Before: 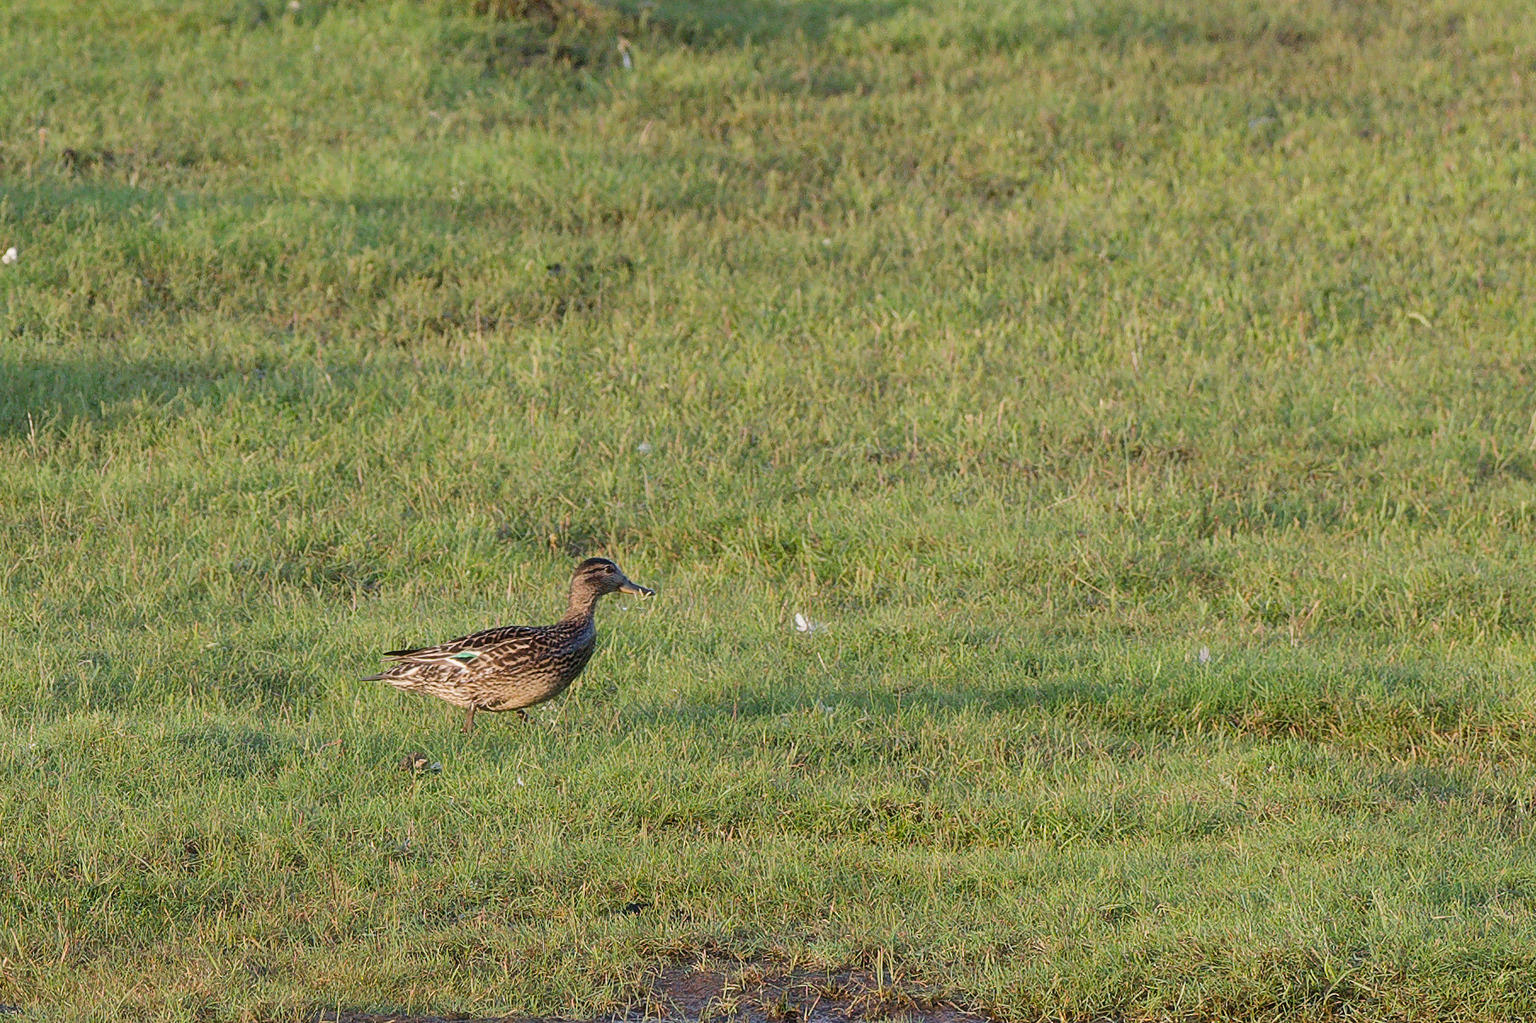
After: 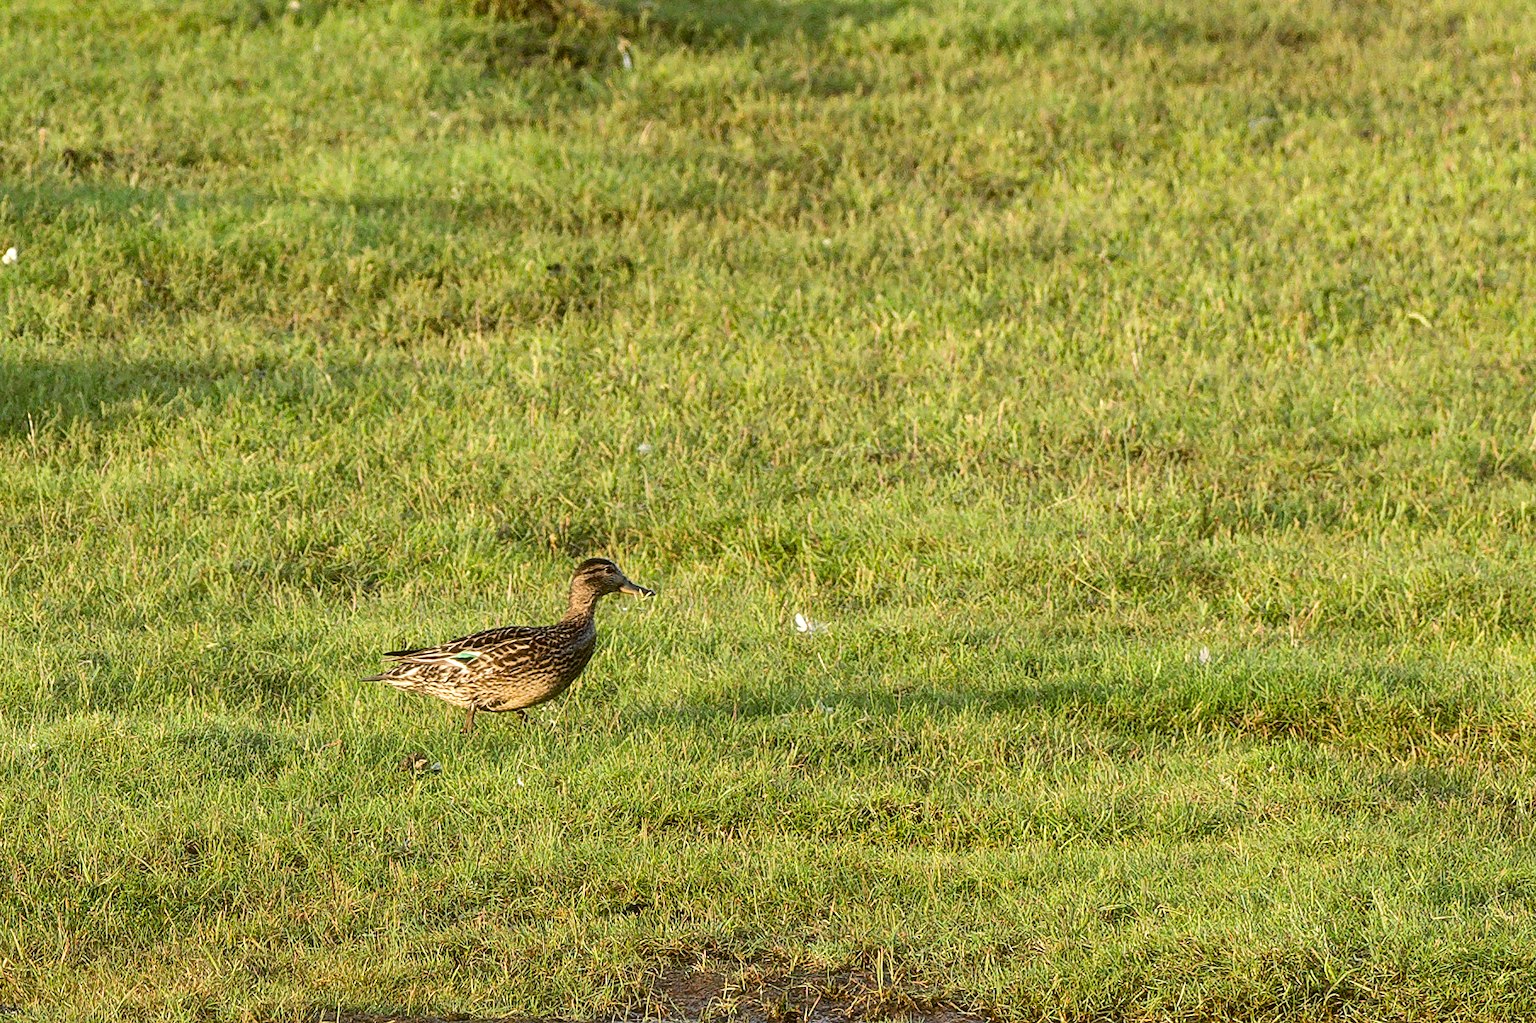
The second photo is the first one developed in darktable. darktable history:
tone equalizer: -8 EV -0.746 EV, -7 EV -0.729 EV, -6 EV -0.611 EV, -5 EV -0.36 EV, -3 EV 0.389 EV, -2 EV 0.6 EV, -1 EV 0.686 EV, +0 EV 0.744 EV, edges refinement/feathering 500, mask exposure compensation -1.57 EV, preserve details no
color correction: highlights a* -1.36, highlights b* 10.13, shadows a* 0.408, shadows b* 20
local contrast: detail 110%
